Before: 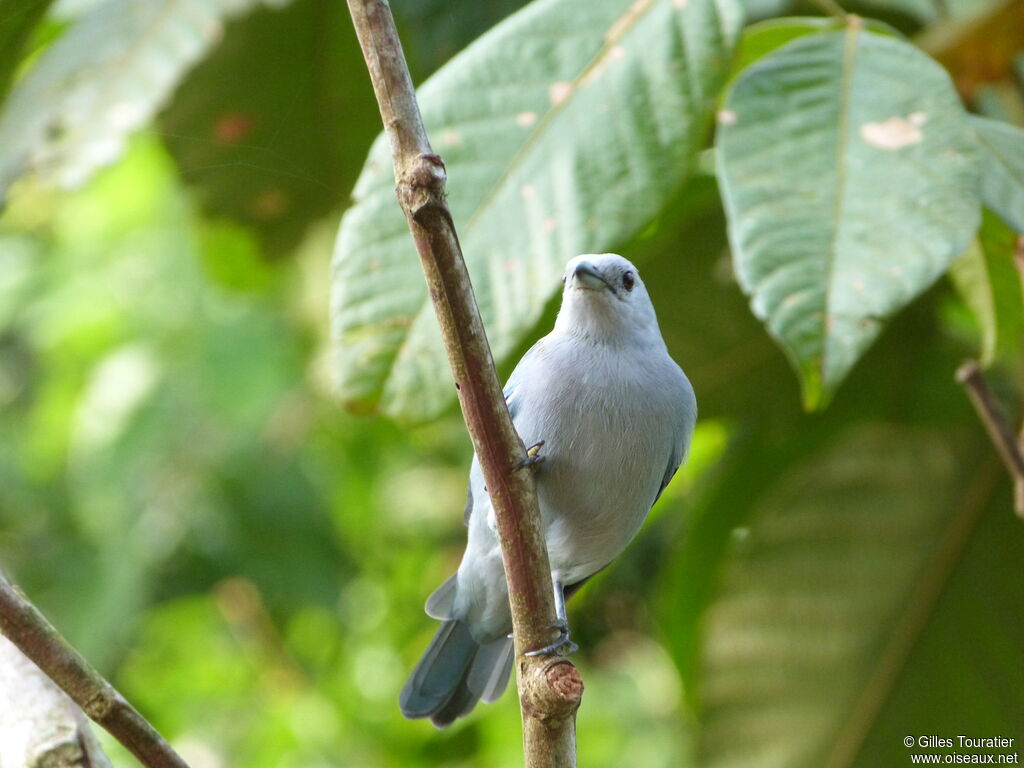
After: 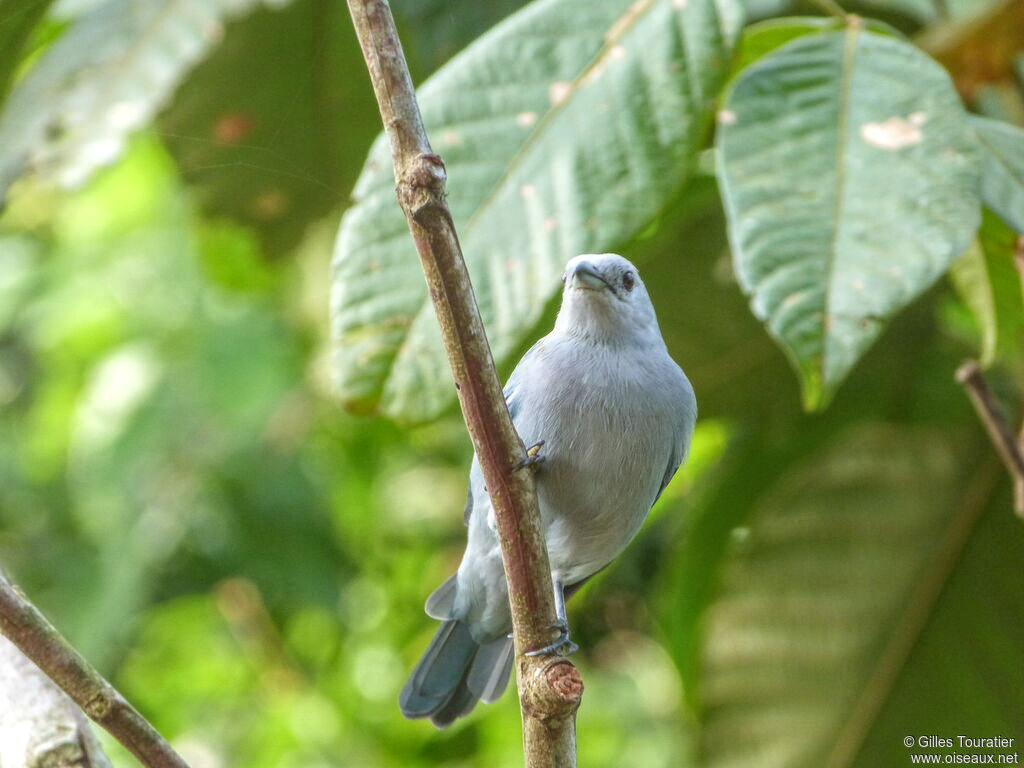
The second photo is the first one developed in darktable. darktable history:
local contrast: highlights 66%, shadows 32%, detail 167%, midtone range 0.2
